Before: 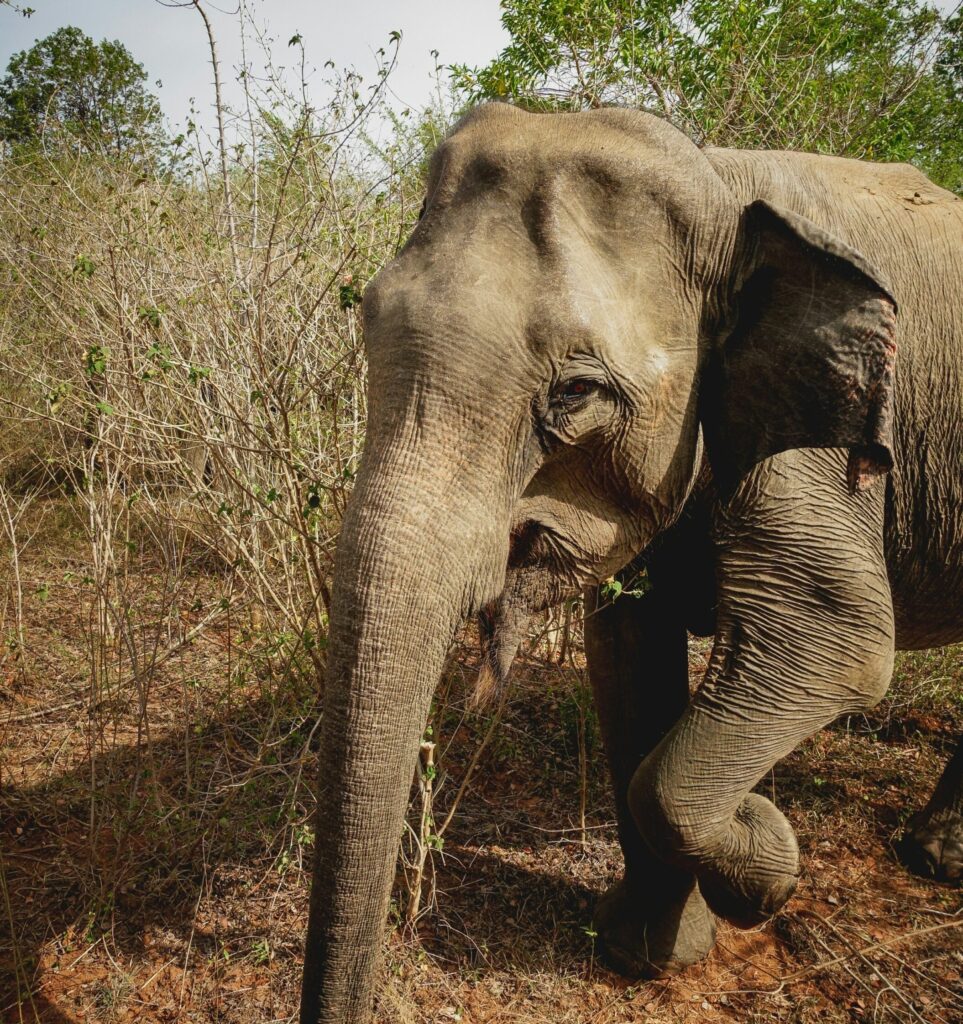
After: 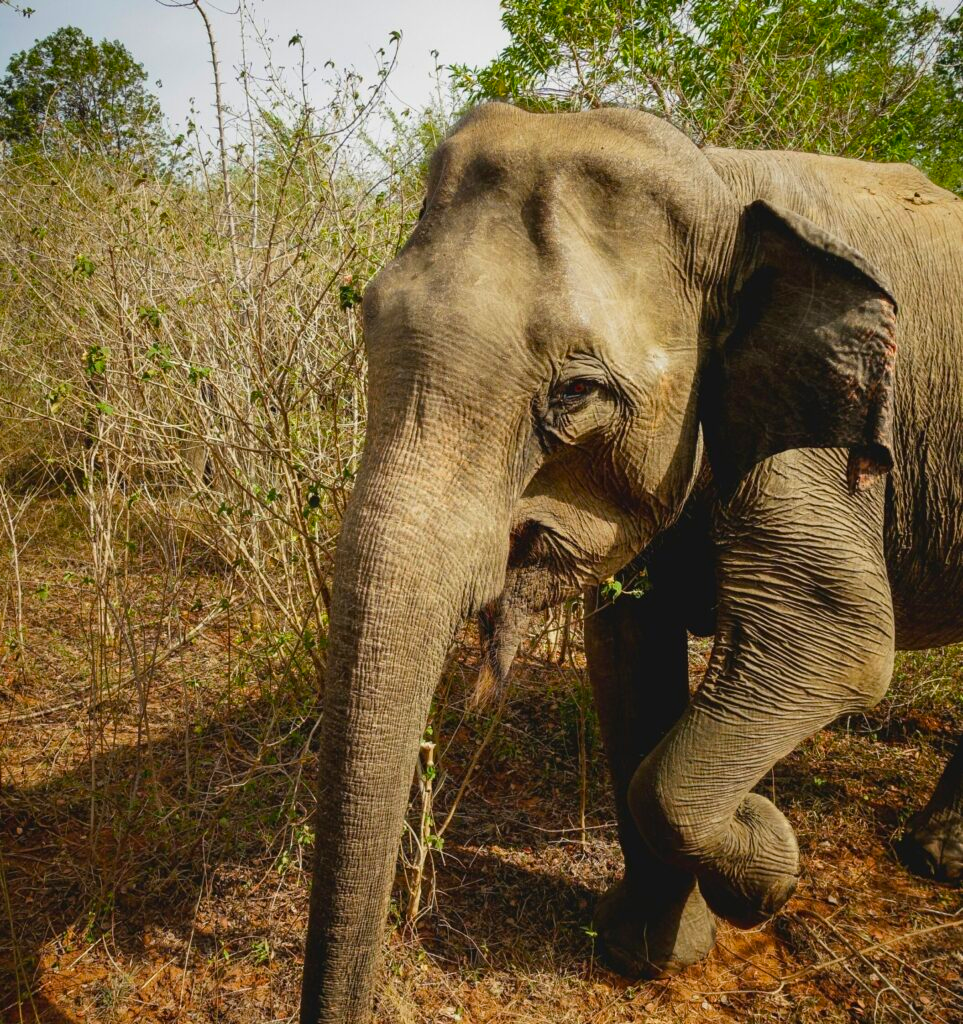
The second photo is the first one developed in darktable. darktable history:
color balance rgb: perceptual saturation grading › global saturation 19.587%, global vibrance 20%
